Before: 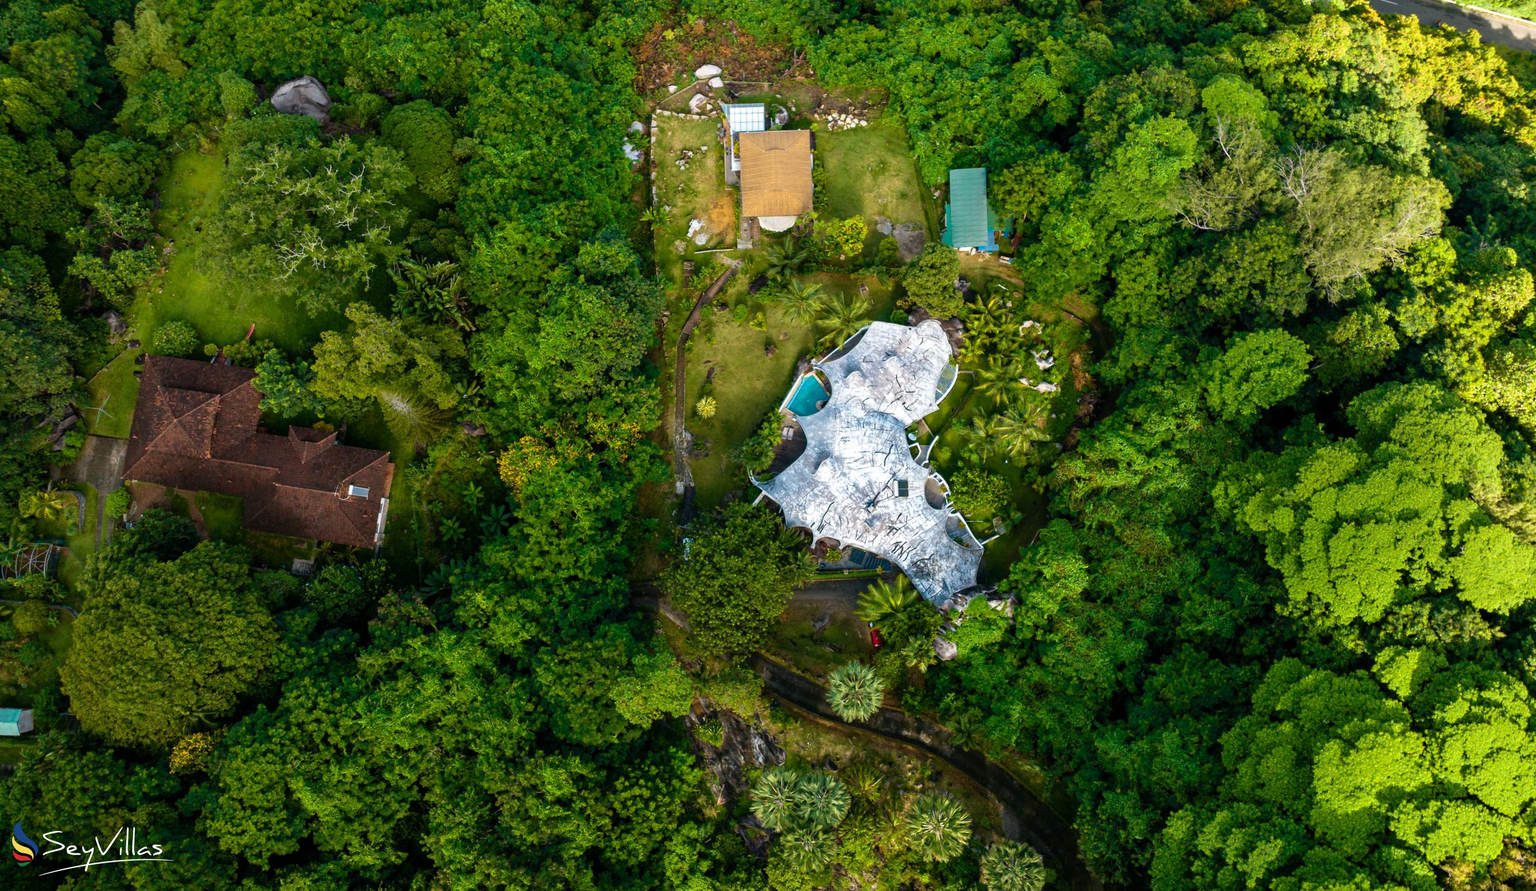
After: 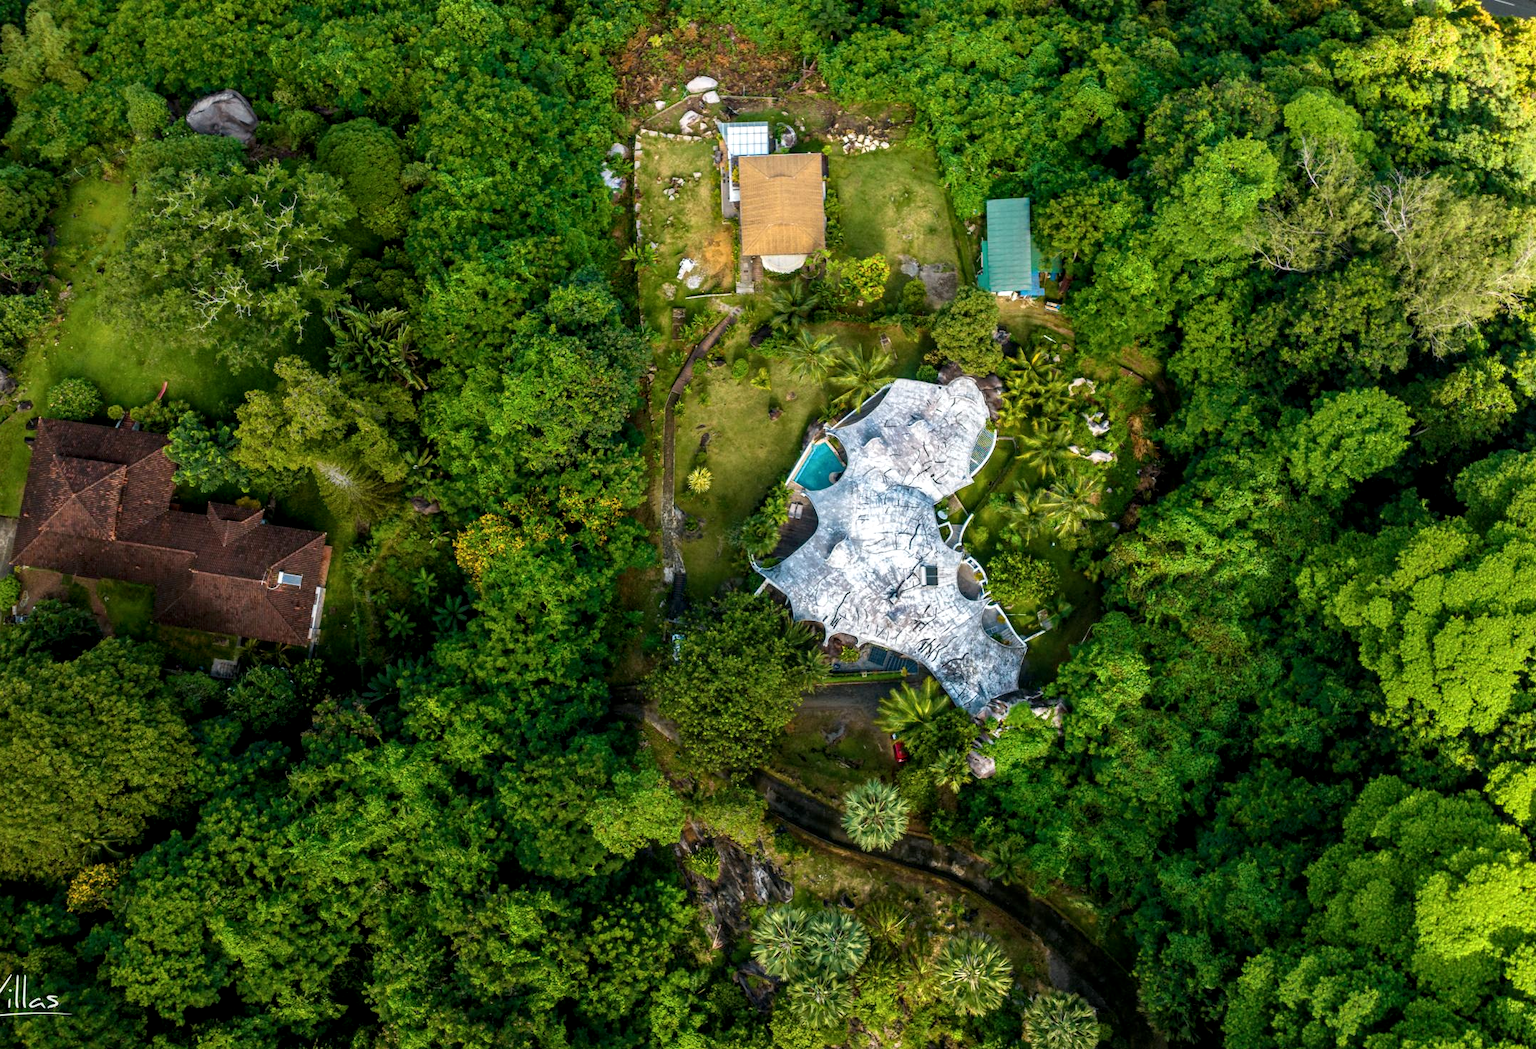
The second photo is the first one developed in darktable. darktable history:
local contrast: on, module defaults
crop: left 7.359%, right 7.803%
